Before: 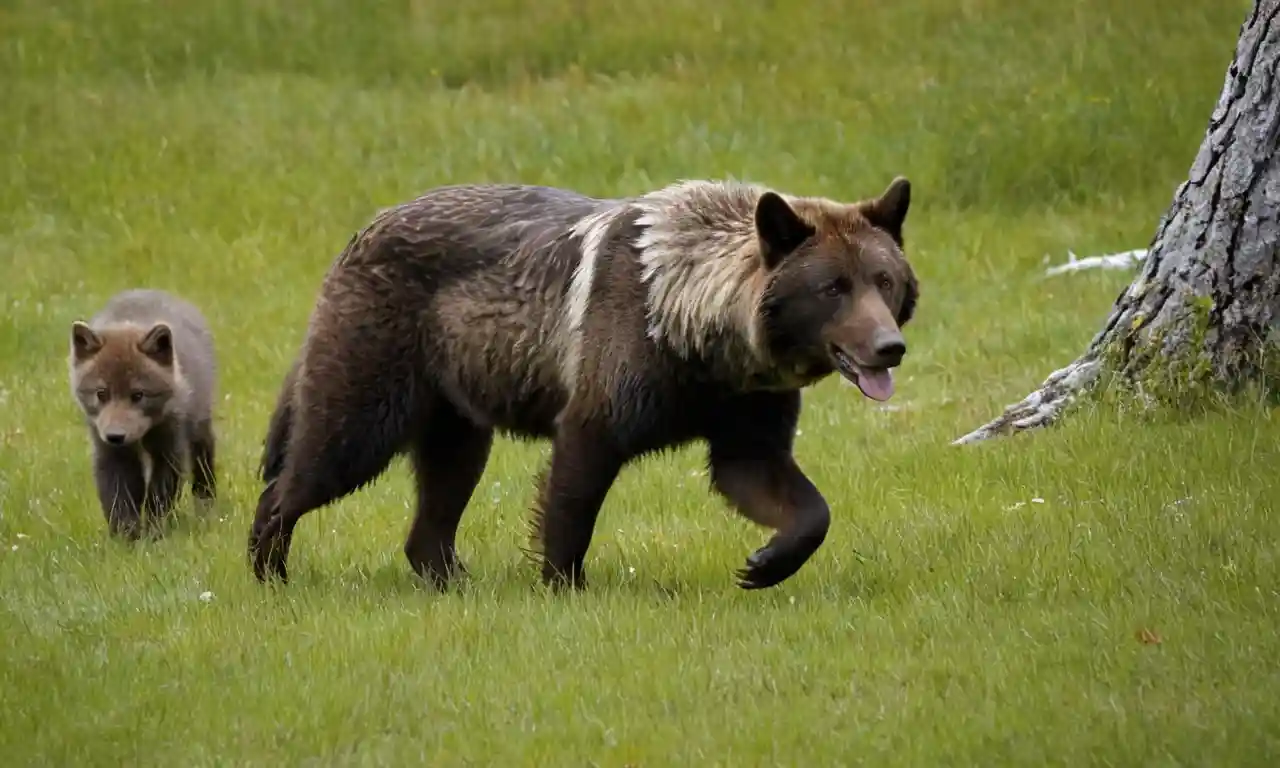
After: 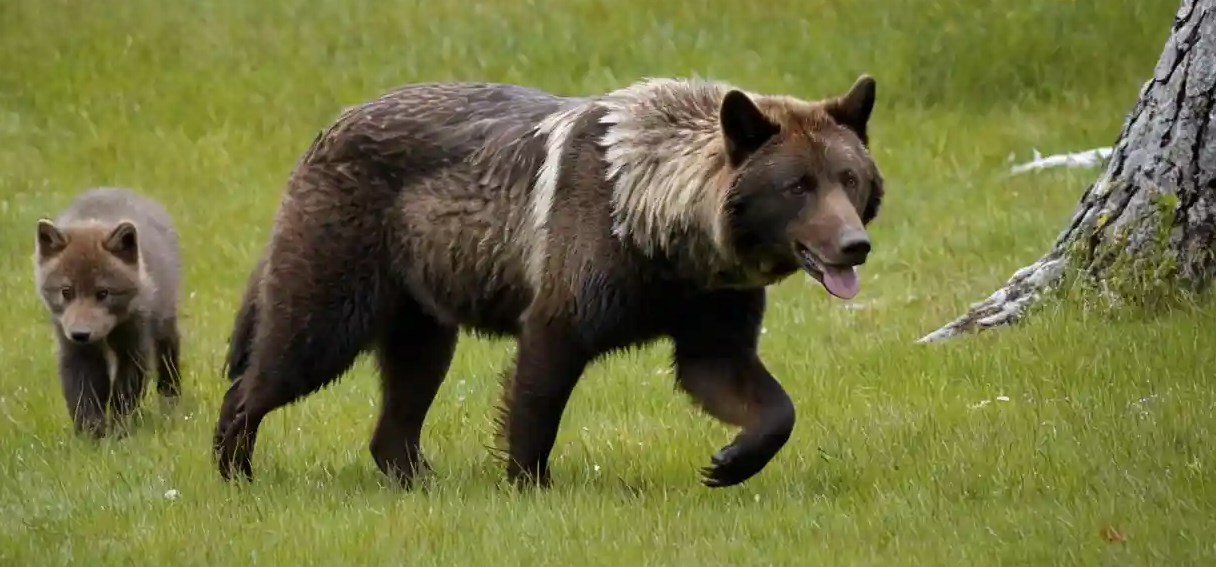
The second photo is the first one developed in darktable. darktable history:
crop and rotate: left 2.805%, top 13.395%, right 2.126%, bottom 12.692%
